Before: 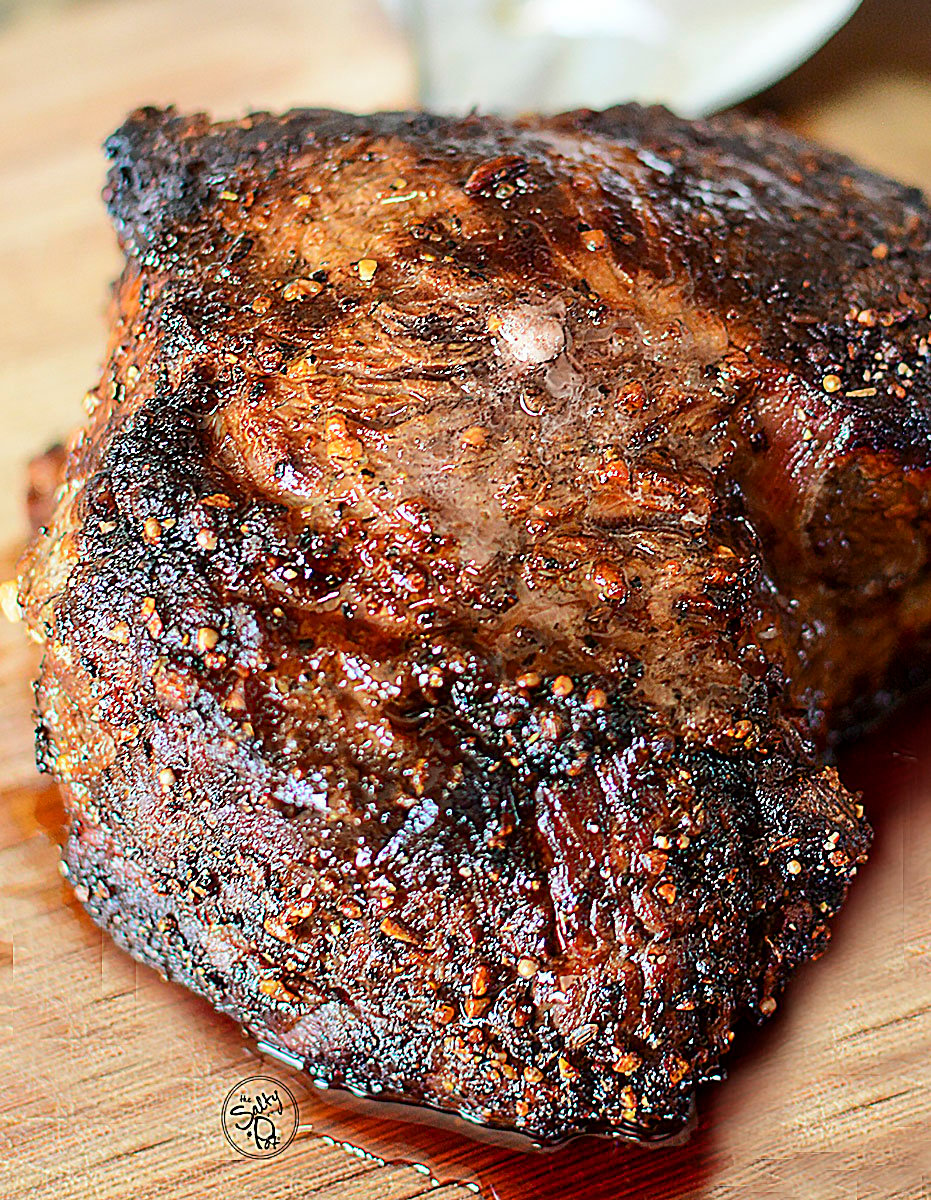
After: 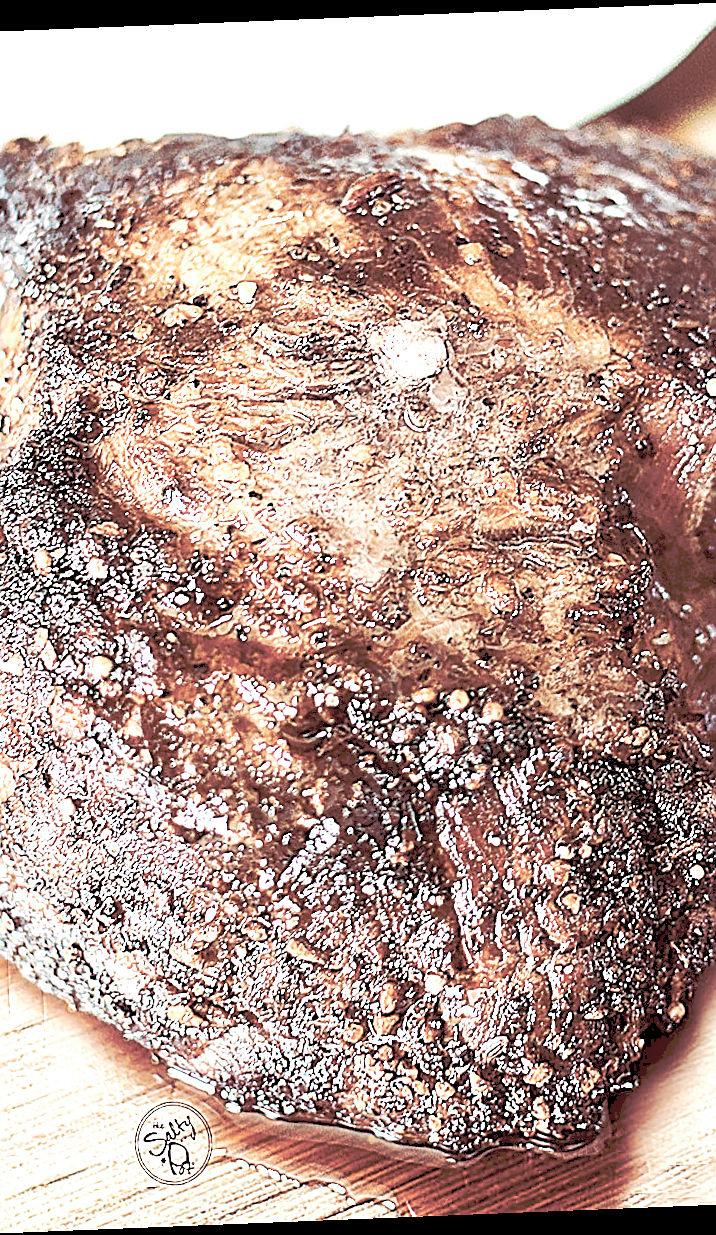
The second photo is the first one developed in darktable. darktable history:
exposure: black level correction 0.001, exposure 1.3 EV, compensate highlight preservation false
sharpen: on, module defaults
color correction: saturation 0.5
tone curve: curves: ch0 [(0, 0) (0.003, 0.301) (0.011, 0.302) (0.025, 0.307) (0.044, 0.313) (0.069, 0.316) (0.1, 0.322) (0.136, 0.325) (0.177, 0.341) (0.224, 0.358) (0.277, 0.386) (0.335, 0.429) (0.399, 0.486) (0.468, 0.556) (0.543, 0.644) (0.623, 0.728) (0.709, 0.796) (0.801, 0.854) (0.898, 0.908) (1, 1)], preserve colors none
velvia: on, module defaults
rotate and perspective: rotation -2.29°, automatic cropping off
split-toning: on, module defaults
crop: left 13.443%, right 13.31%
